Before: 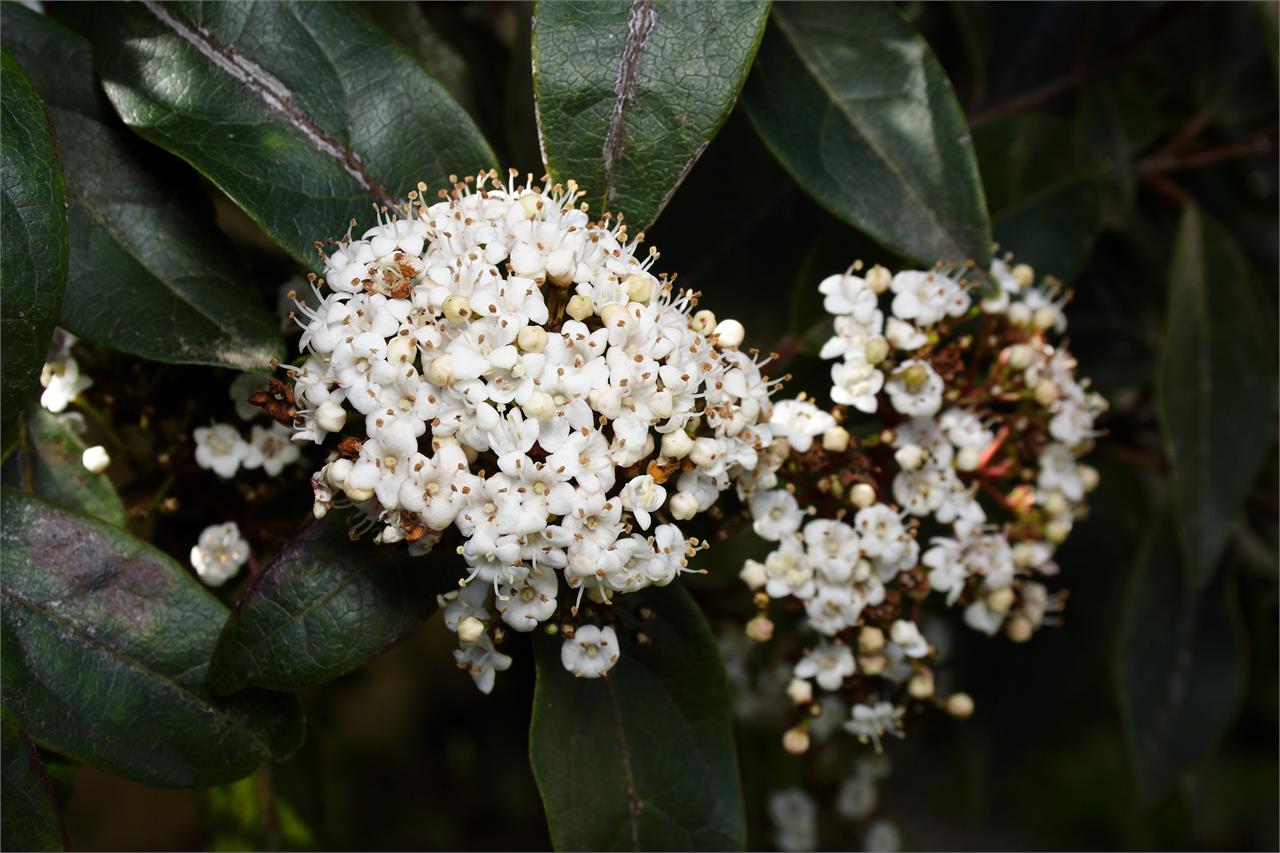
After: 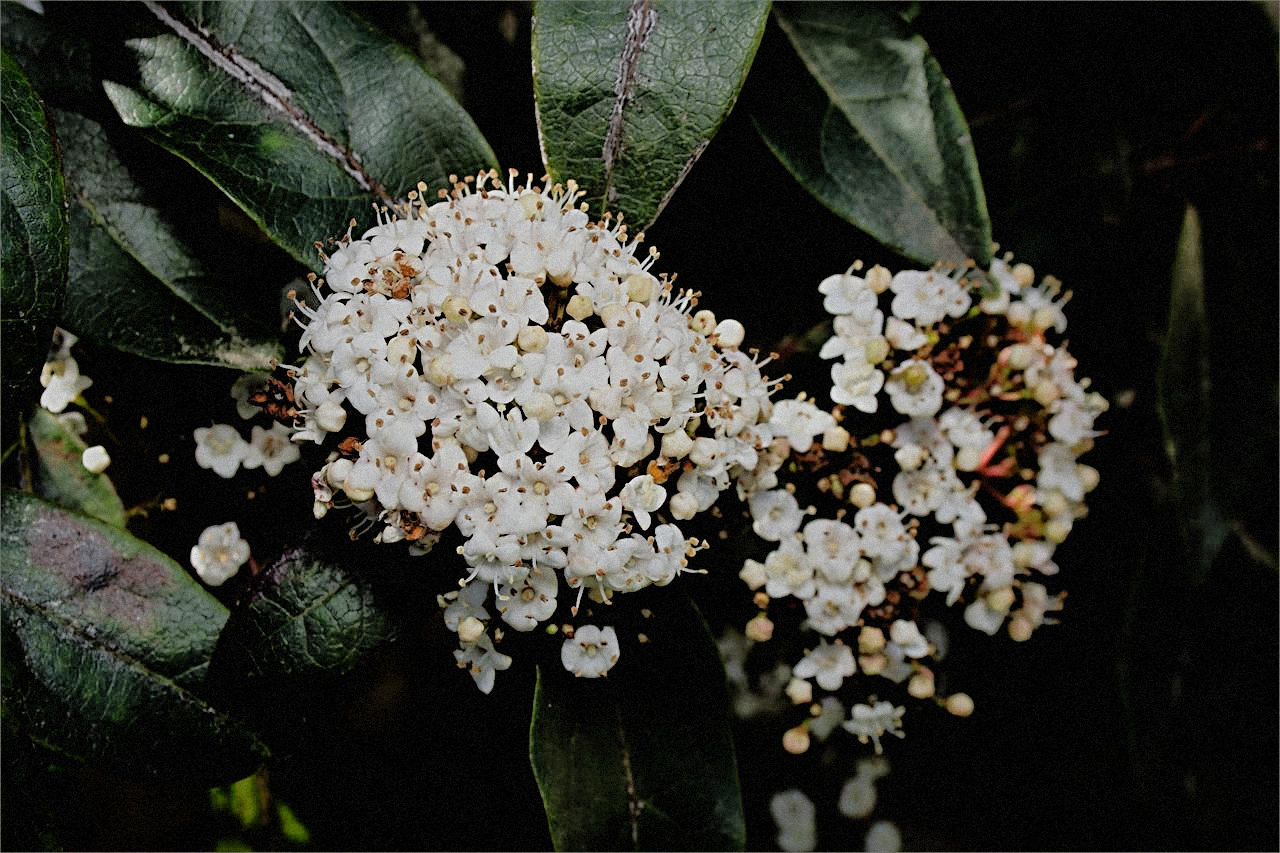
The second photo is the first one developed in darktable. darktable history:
filmic rgb: black relative exposure -4.88 EV, hardness 2.82
shadows and highlights: on, module defaults
grain: mid-tones bias 0%
sharpen: radius 4
